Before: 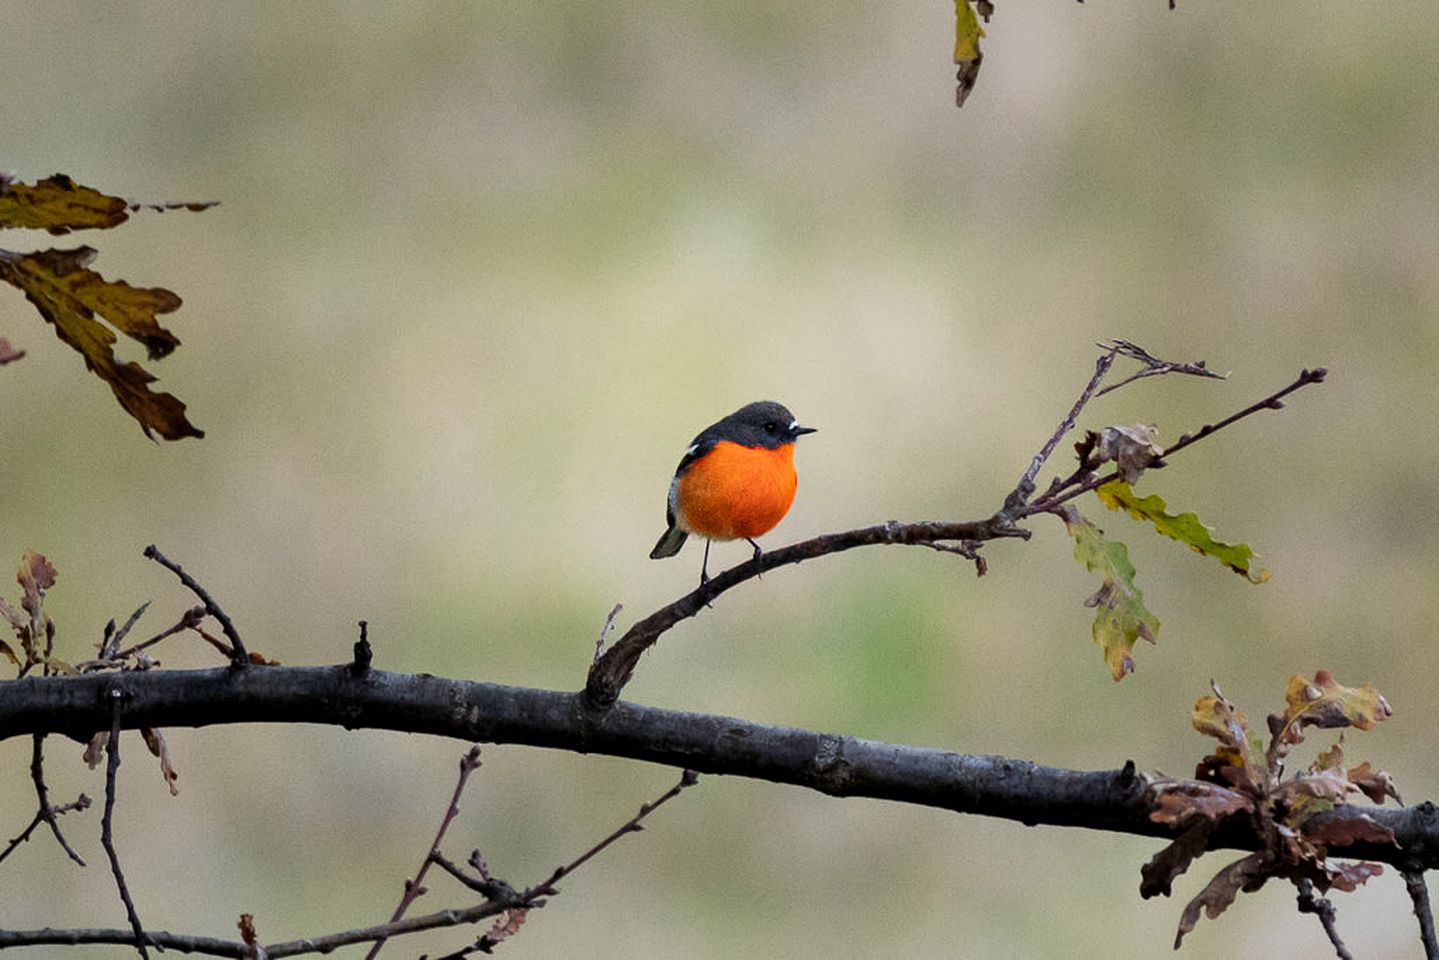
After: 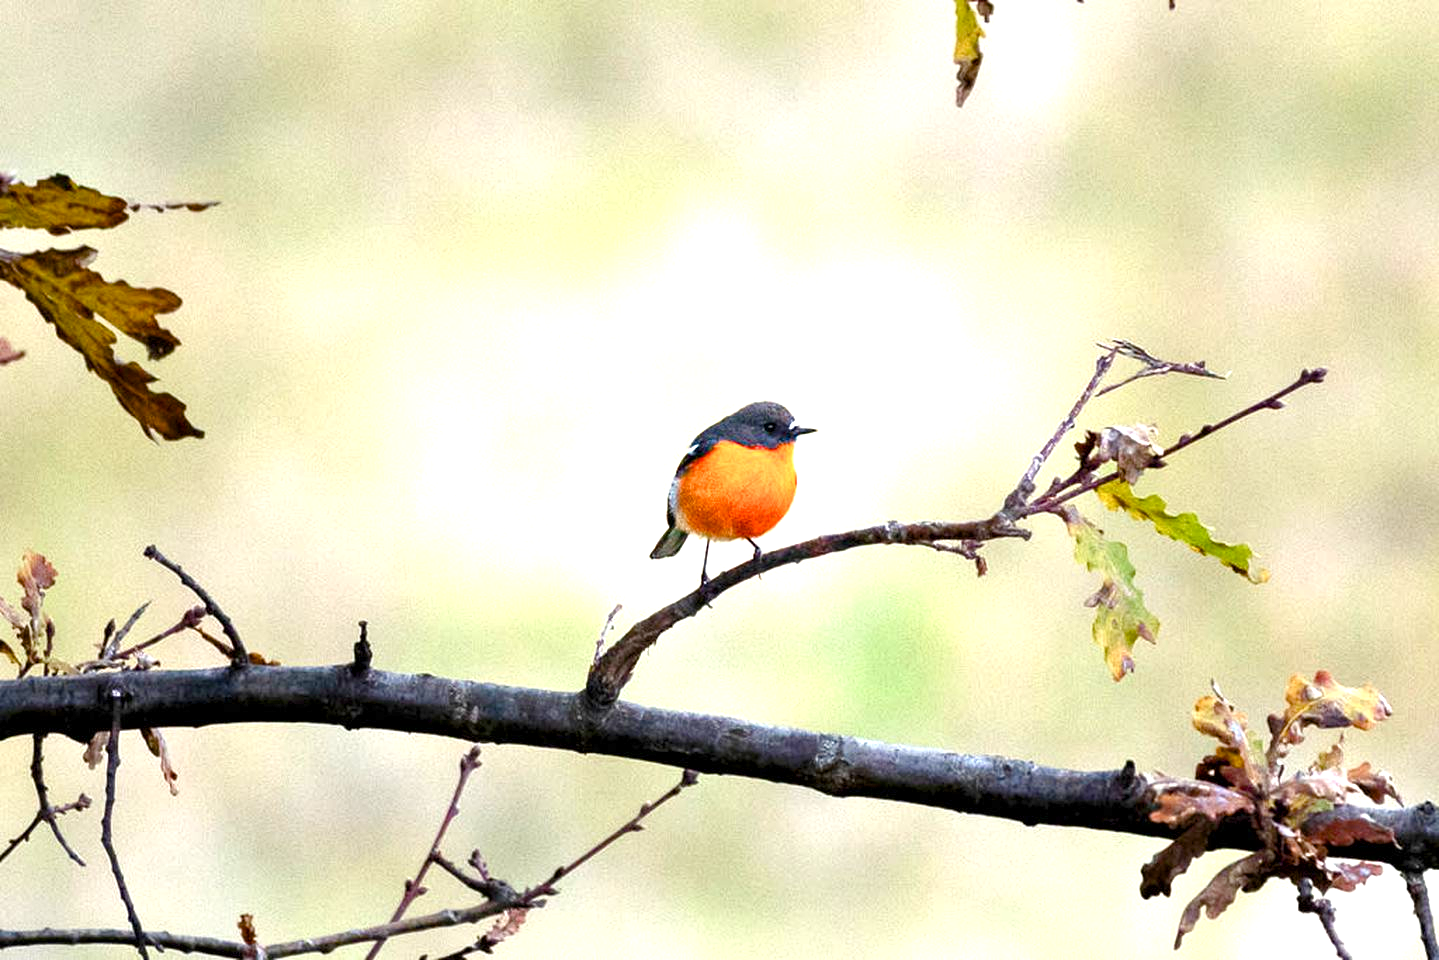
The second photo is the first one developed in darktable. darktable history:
exposure: exposure 1.5 EV, compensate highlight preservation false
color balance rgb: perceptual saturation grading › global saturation 20%, perceptual saturation grading › highlights -25%, perceptual saturation grading › shadows 50%
